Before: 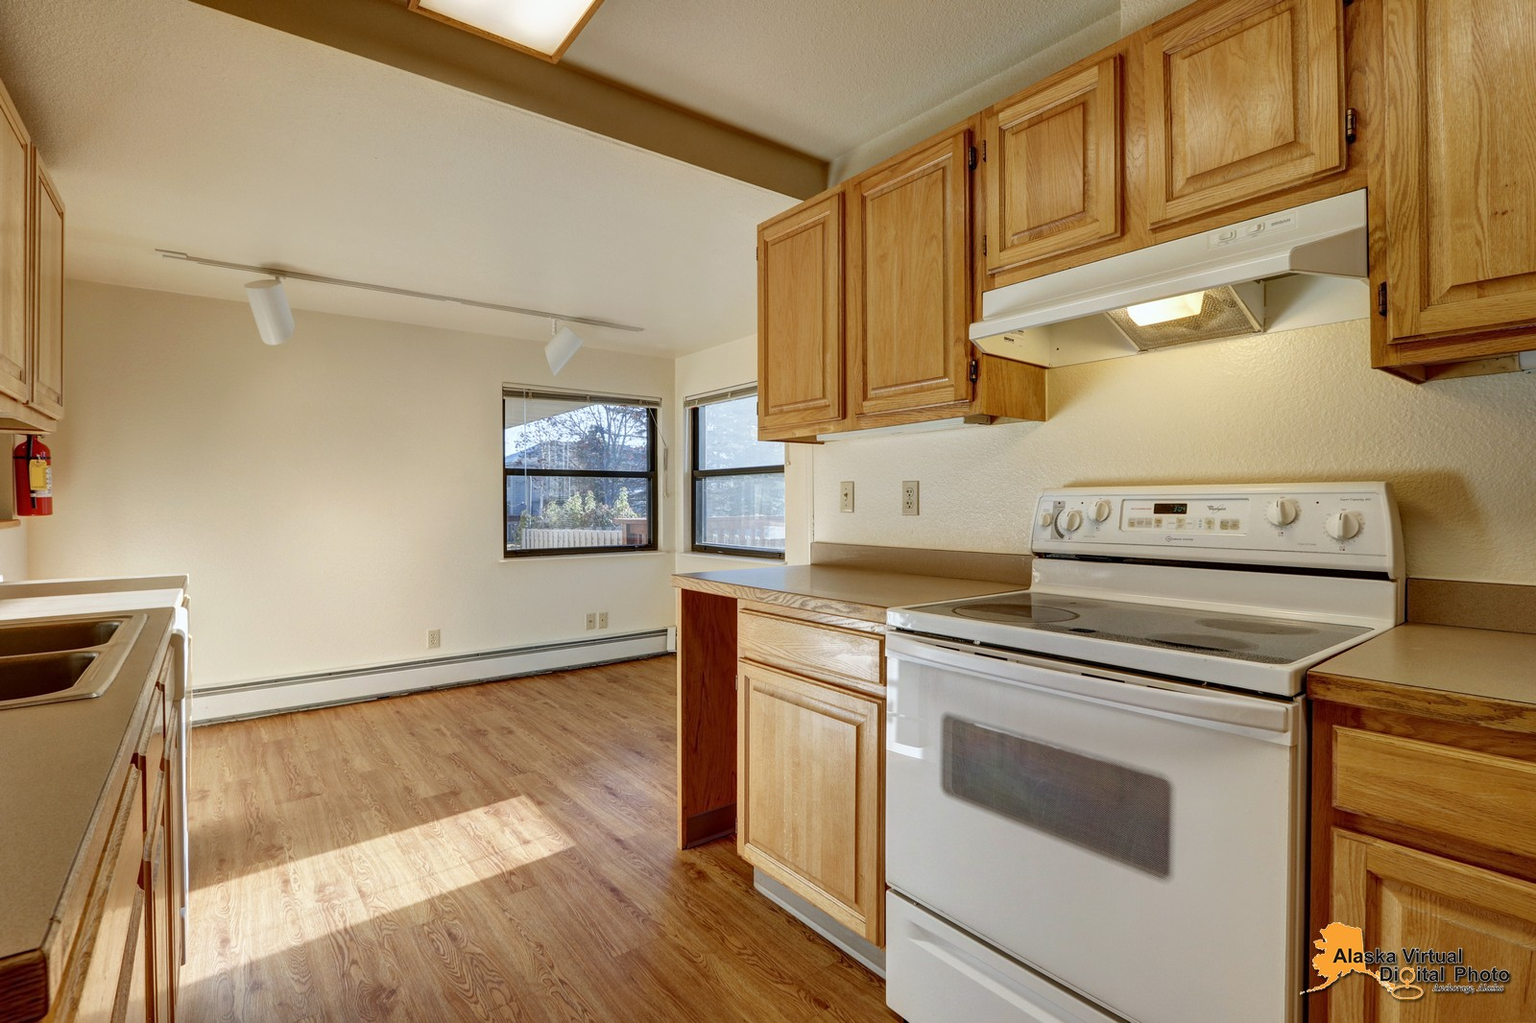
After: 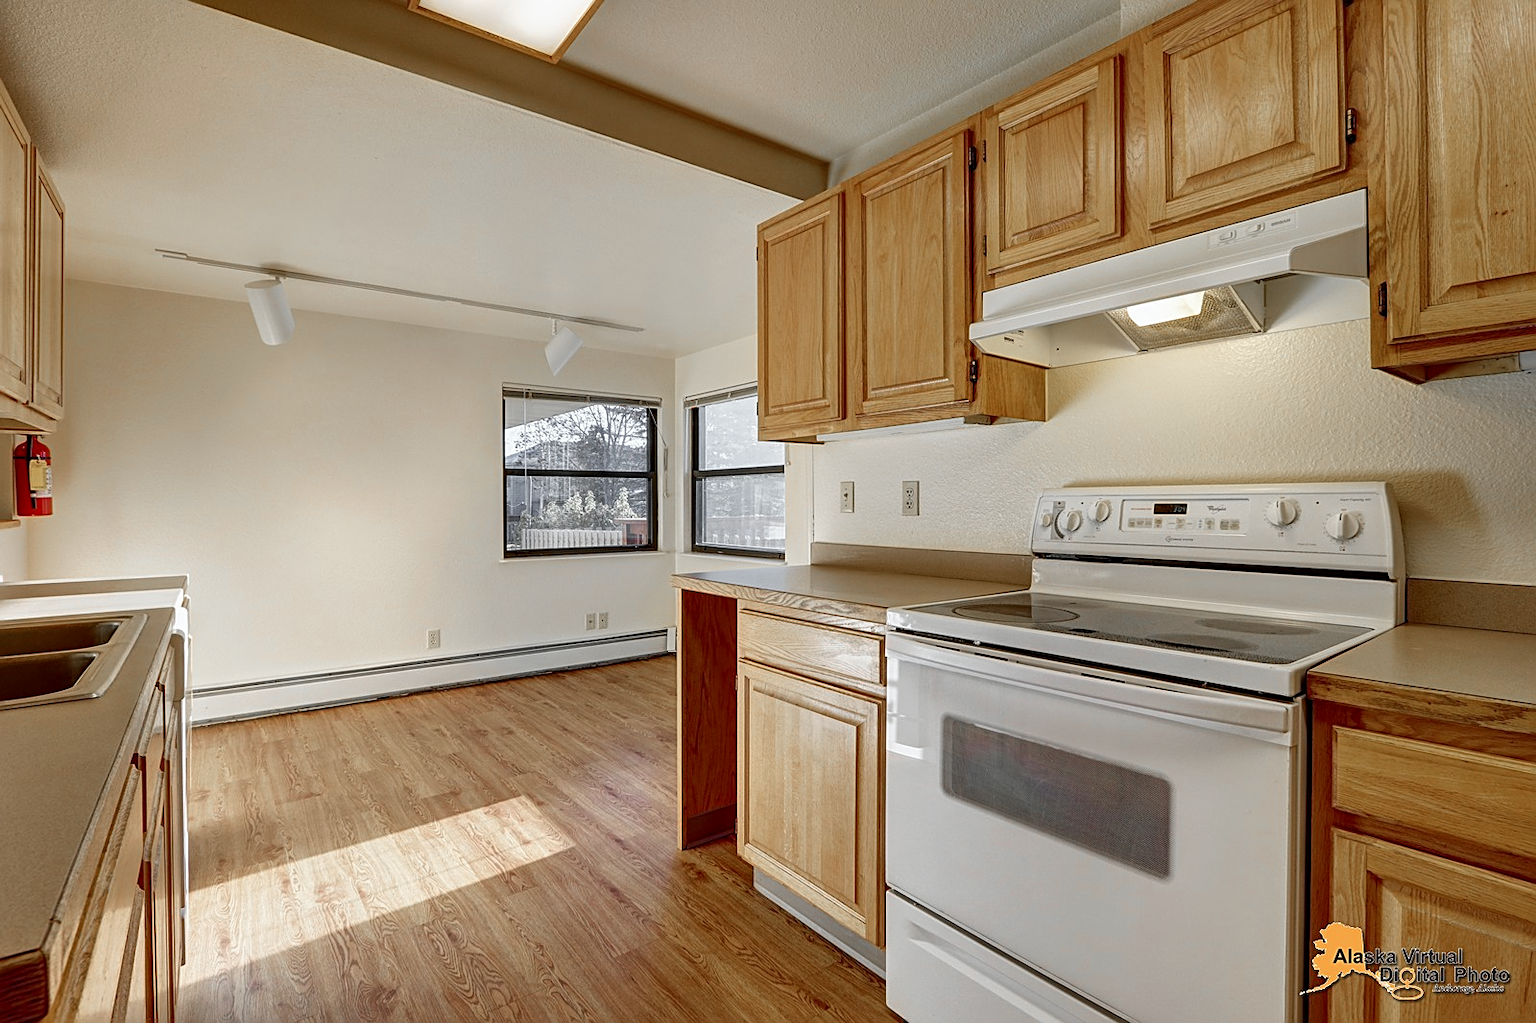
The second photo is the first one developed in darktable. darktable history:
tone equalizer: -8 EV 0.06 EV, smoothing diameter 25%, edges refinement/feathering 10, preserve details guided filter
color zones: curves: ch1 [(0, 0.638) (0.193, 0.442) (0.286, 0.15) (0.429, 0.14) (0.571, 0.142) (0.714, 0.154) (0.857, 0.175) (1, 0.638)]
sharpen: on, module defaults
